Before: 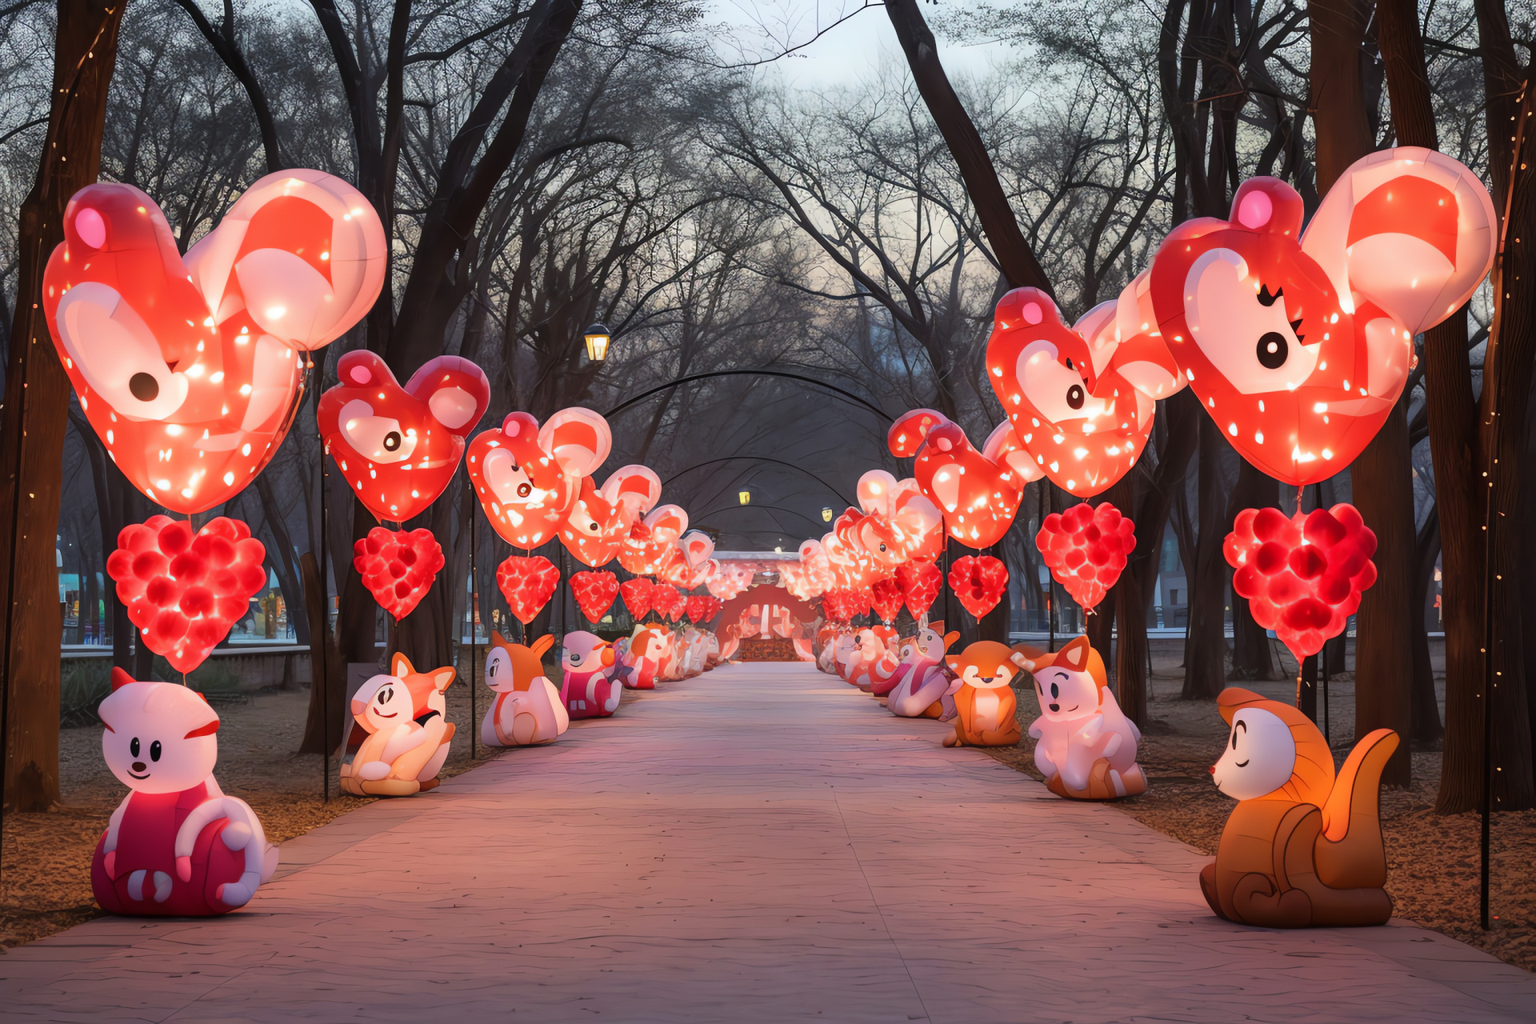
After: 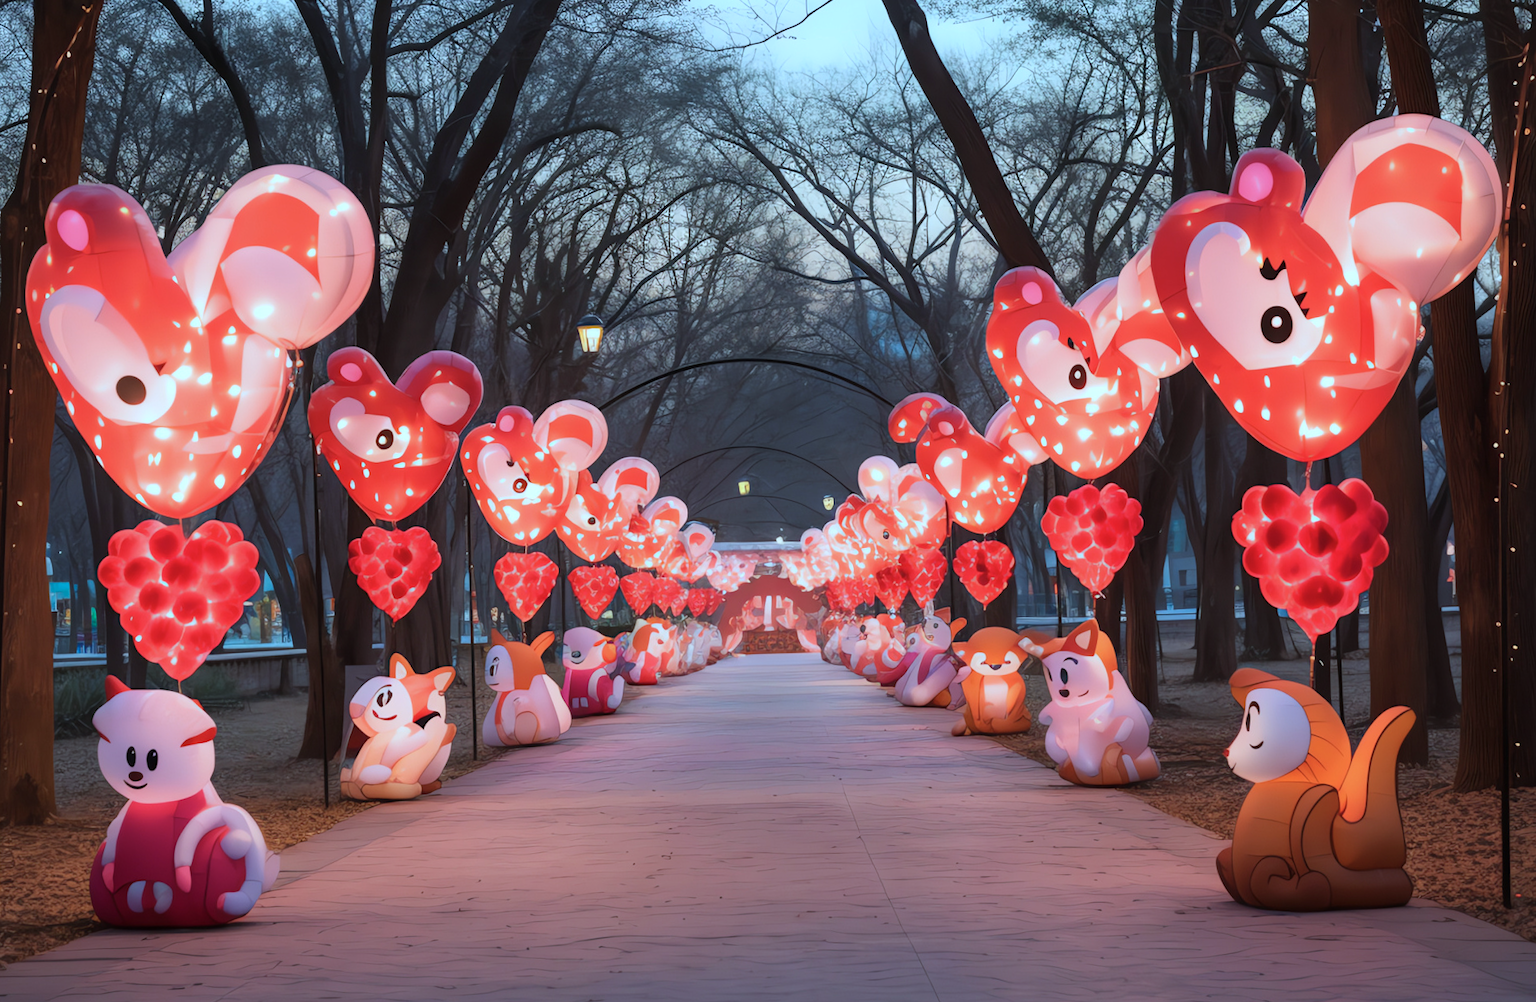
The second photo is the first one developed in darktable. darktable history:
tone equalizer: on, module defaults
rotate and perspective: rotation -1.42°, crop left 0.016, crop right 0.984, crop top 0.035, crop bottom 0.965
color correction: highlights a* -9.73, highlights b* -21.22
